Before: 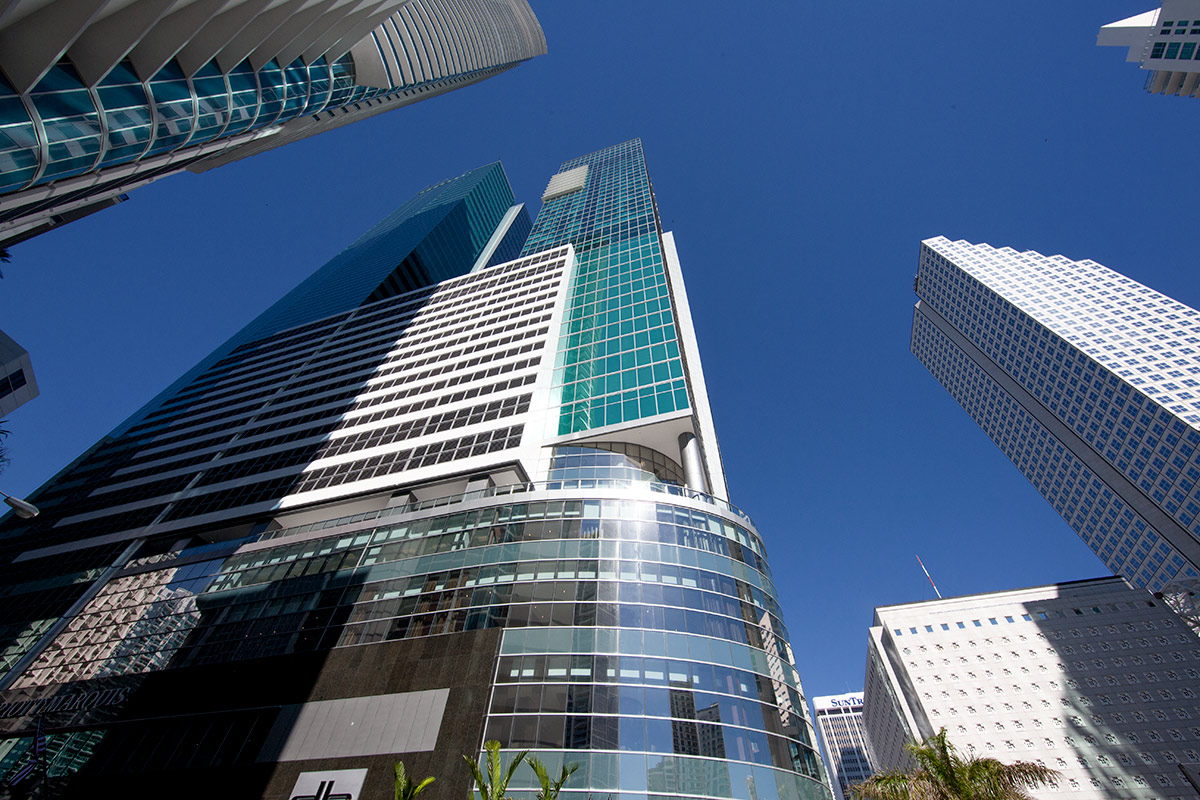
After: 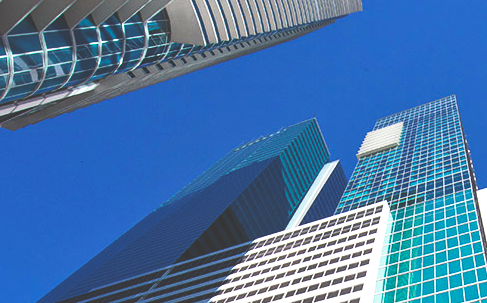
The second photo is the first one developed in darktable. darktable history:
base curve: curves: ch0 [(0, 0) (0.012, 0.01) (0.073, 0.168) (0.31, 0.711) (0.645, 0.957) (1, 1)], preserve colors none
rgb curve: curves: ch0 [(0, 0.186) (0.314, 0.284) (0.775, 0.708) (1, 1)], compensate middle gray true, preserve colors none
local contrast: mode bilateral grid, contrast 30, coarseness 25, midtone range 0.2
color balance rgb: perceptual saturation grading › global saturation 25%, global vibrance 20%
crop: left 15.452%, top 5.459%, right 43.956%, bottom 56.62%
